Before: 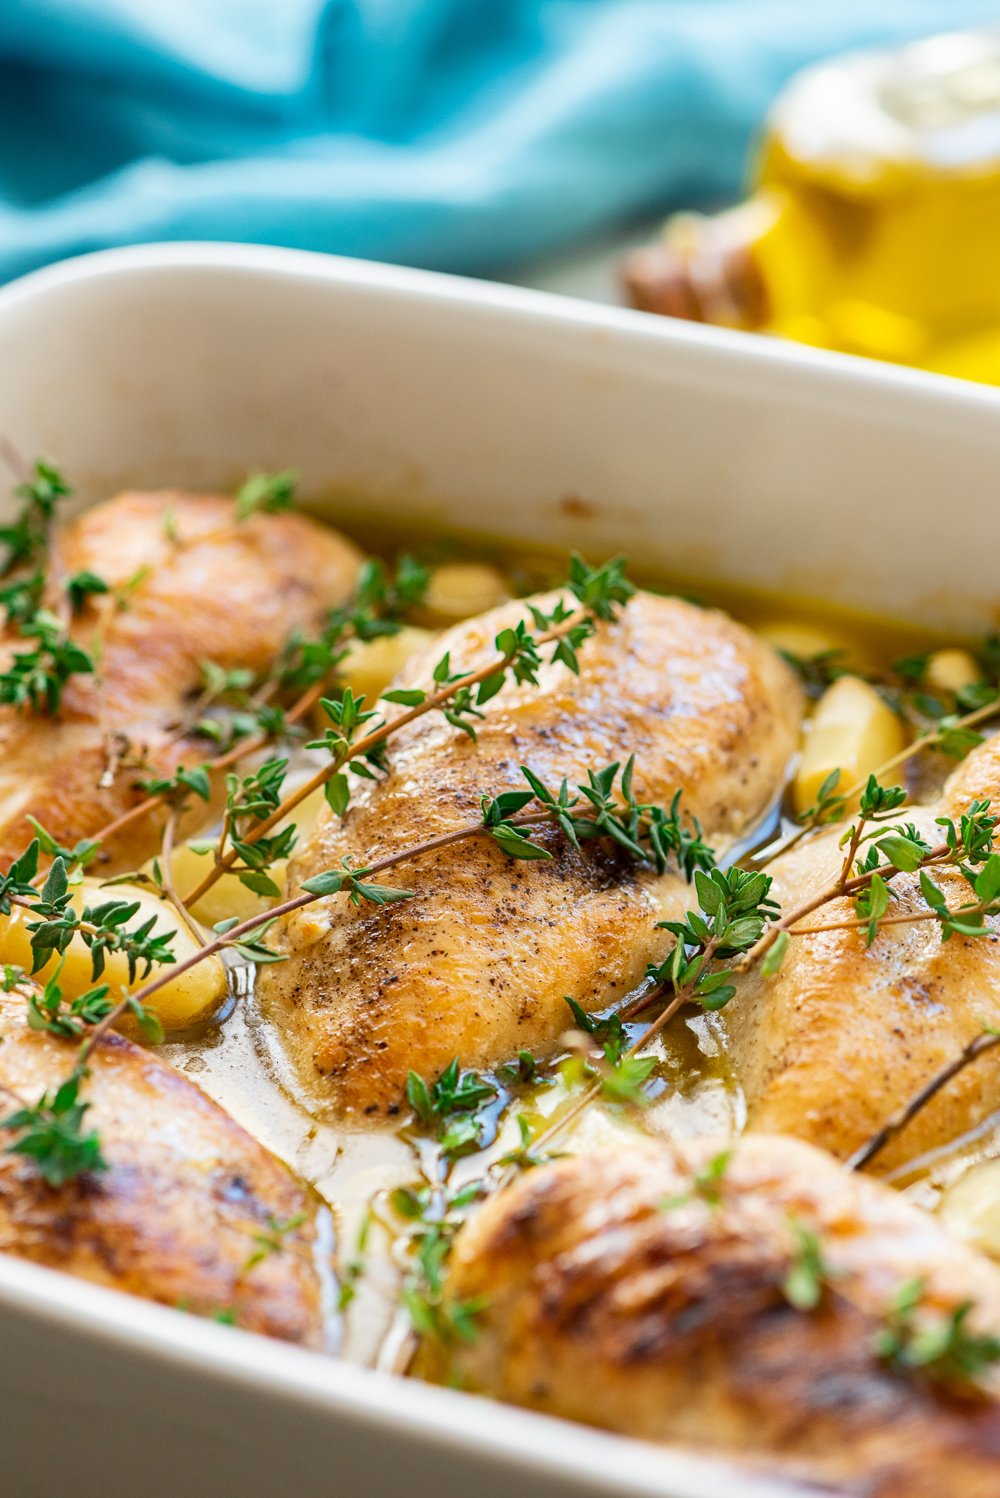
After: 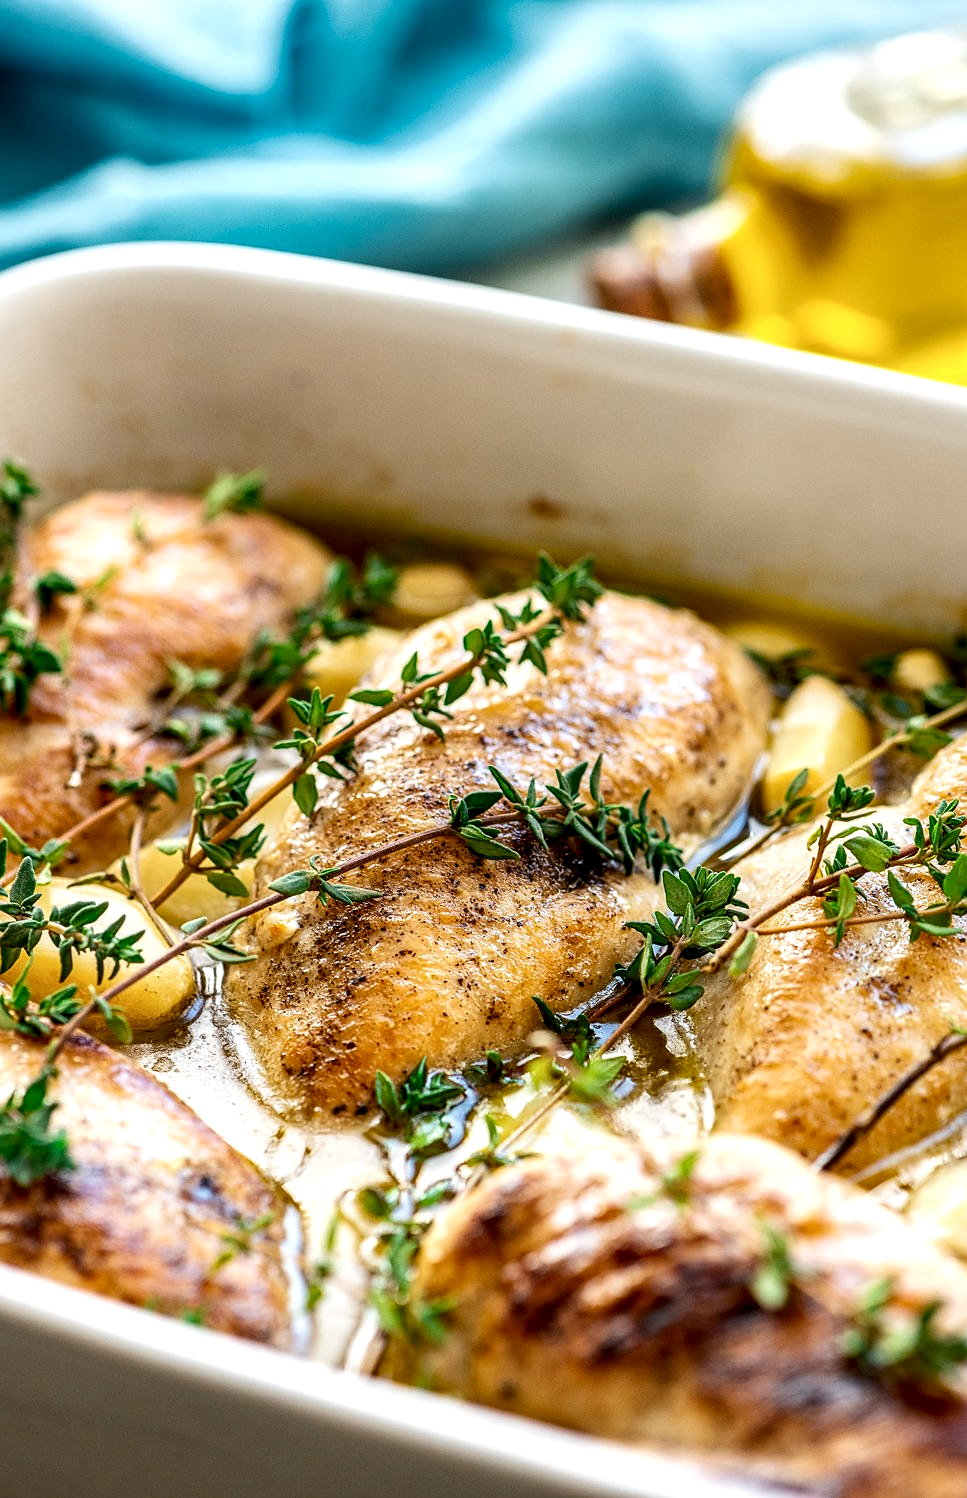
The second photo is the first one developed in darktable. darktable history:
crop and rotate: left 3.276%
sharpen: radius 0.984, amount 0.606
local contrast: highlights 64%, shadows 54%, detail 168%, midtone range 0.518
